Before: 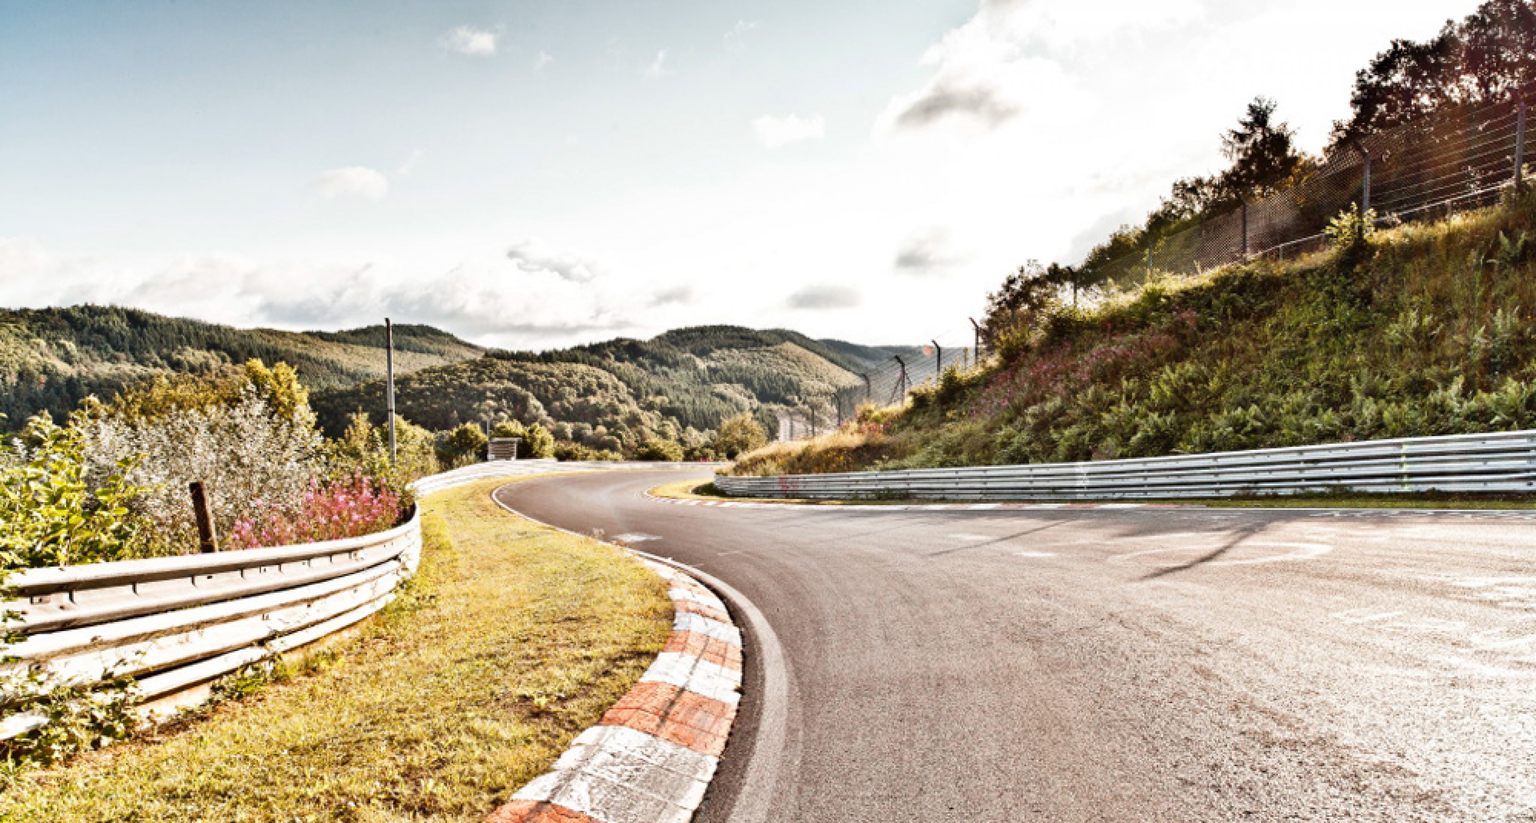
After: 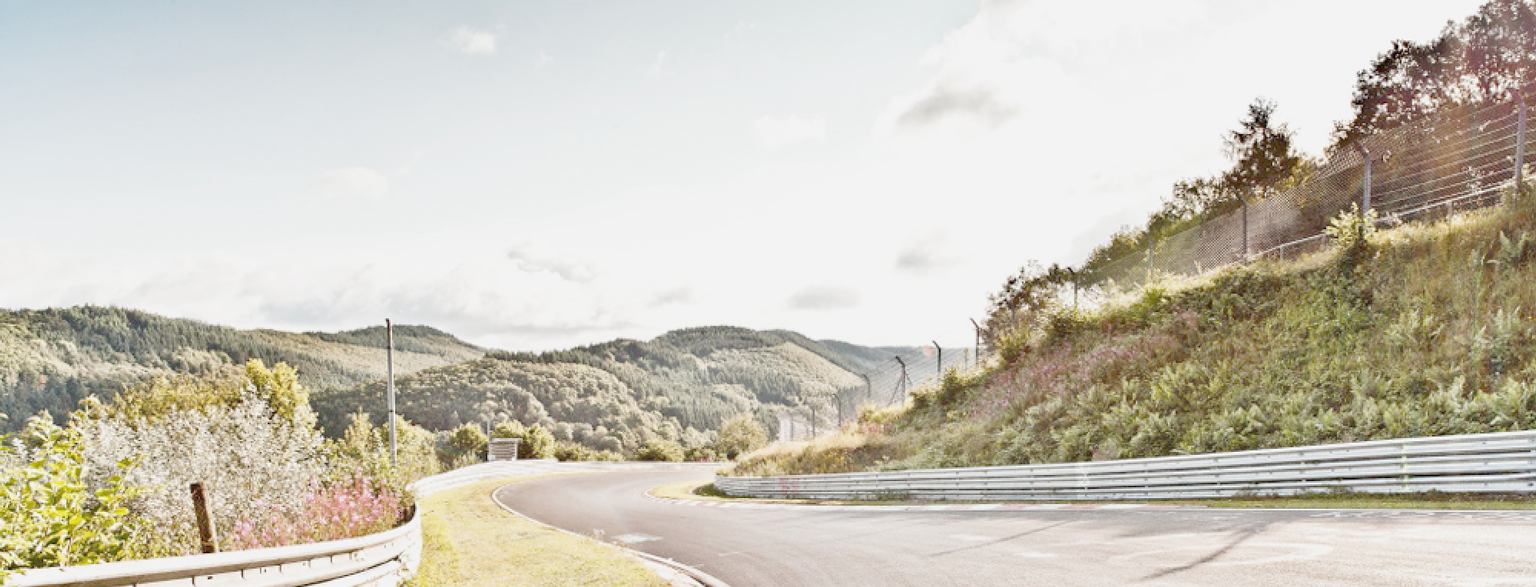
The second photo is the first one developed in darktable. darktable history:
sharpen: on, module defaults
exposure: exposure -0.153 EV
crop: bottom 28.576%
